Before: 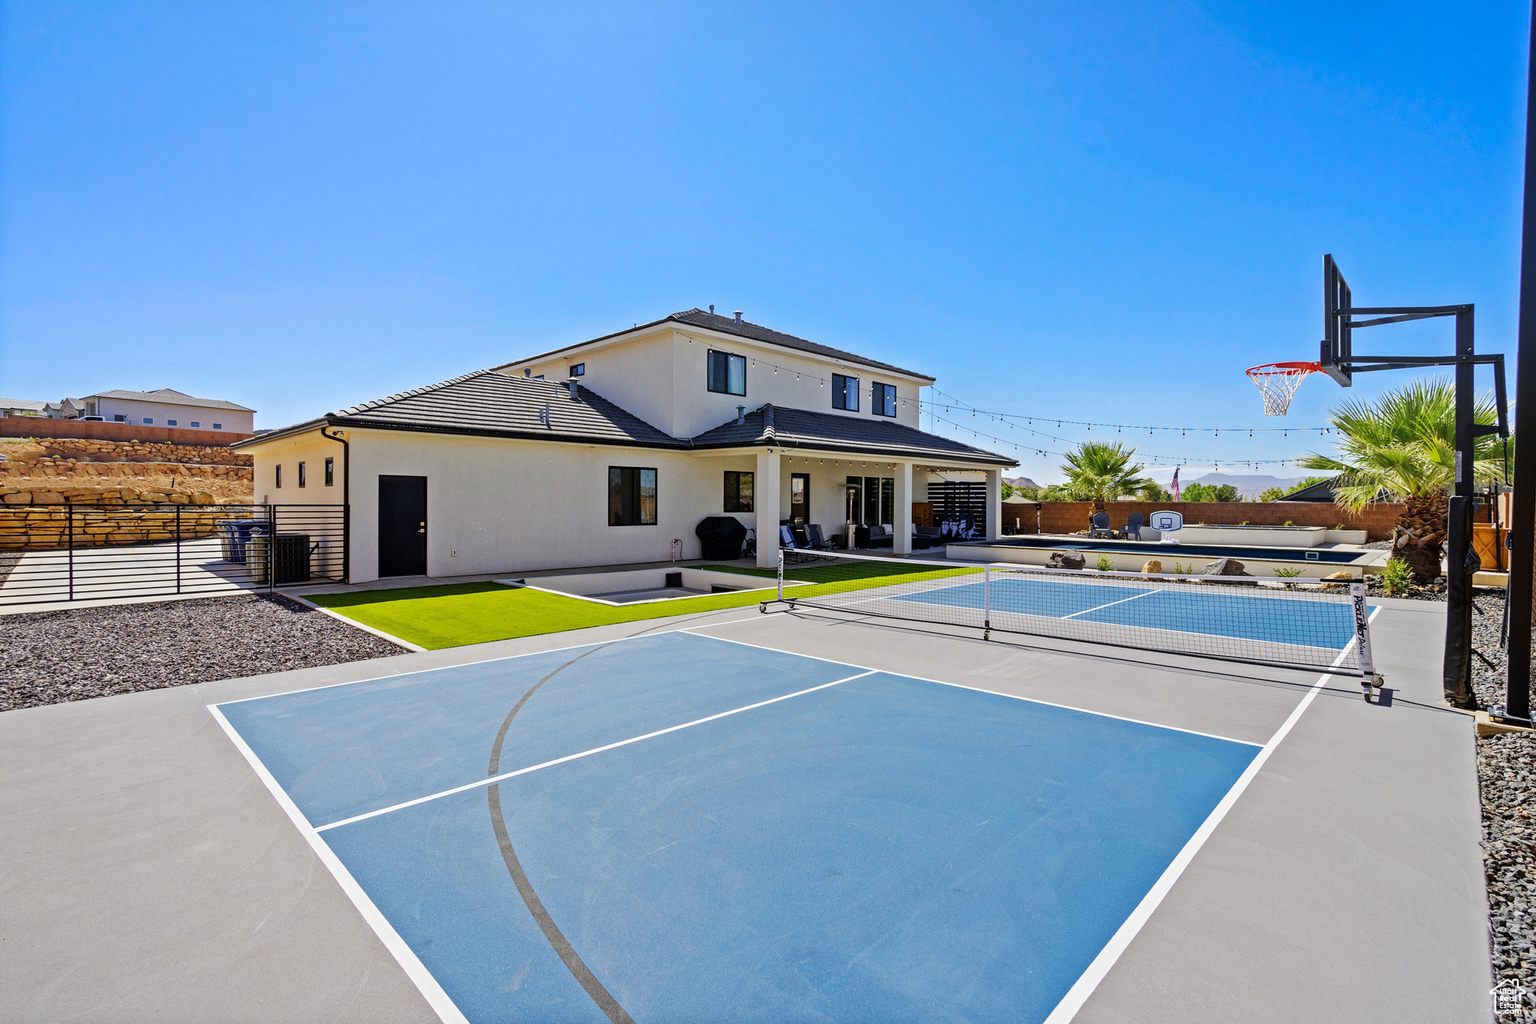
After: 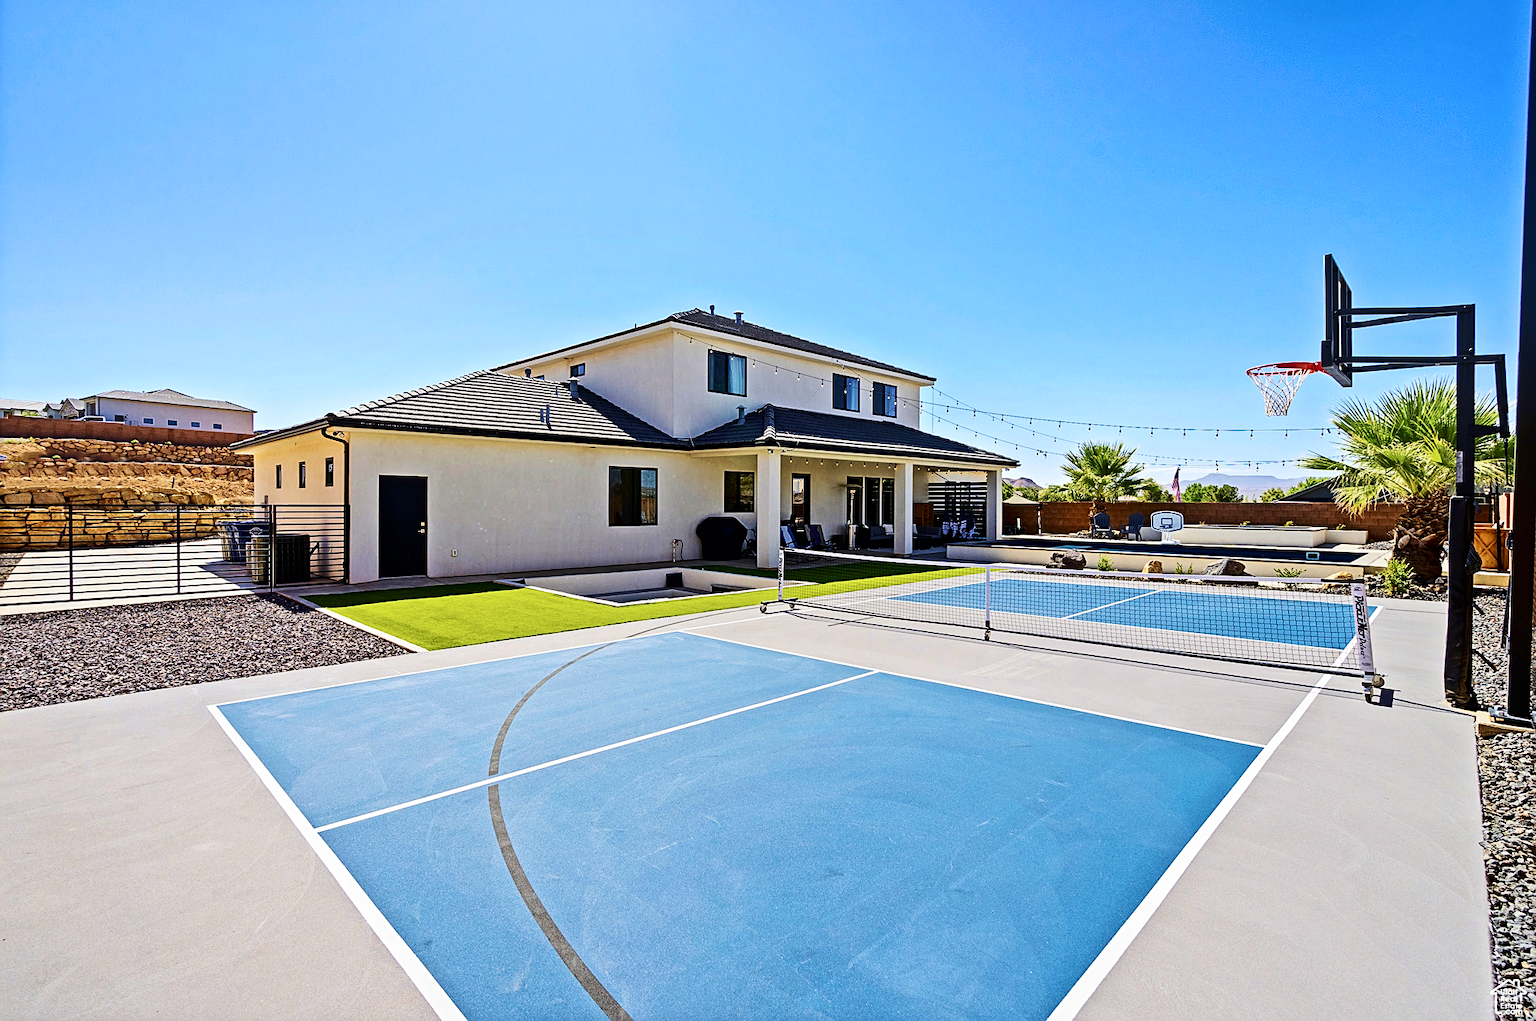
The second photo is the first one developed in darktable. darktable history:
base curve: exposure shift 0.01, preserve colors none
crop: top 0.065%, bottom 0.197%
local contrast: mode bilateral grid, contrast 99, coarseness 100, detail 108%, midtone range 0.2
sharpen: on, module defaults
velvia: strength 44.58%
contrast brightness saturation: contrast 0.288
